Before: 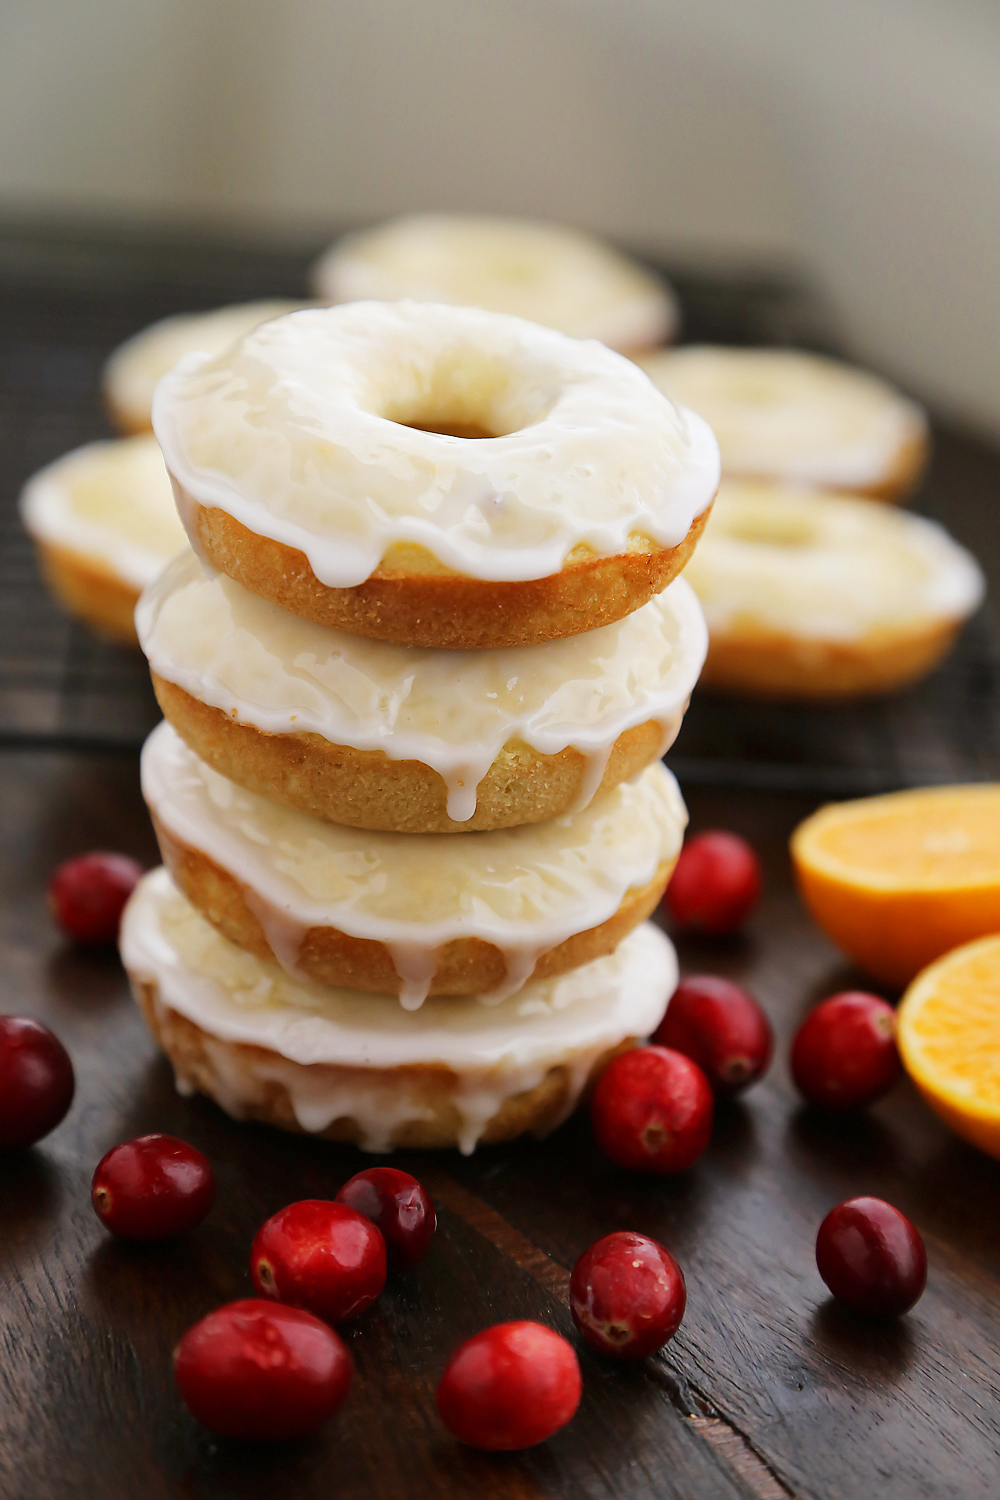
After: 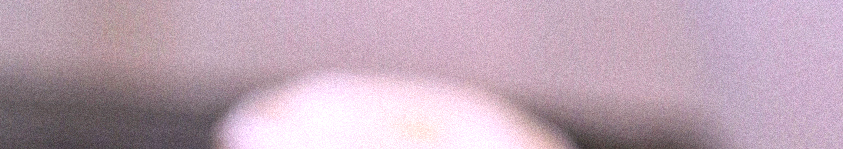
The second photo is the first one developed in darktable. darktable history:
exposure: exposure 0.785 EV, compensate highlight preservation false
grain: coarseness 9.38 ISO, strength 34.99%, mid-tones bias 0%
crop and rotate: left 9.644%, top 9.491%, right 6.021%, bottom 80.509%
local contrast: on, module defaults
rgb levels: preserve colors sum RGB, levels [[0.038, 0.433, 0.934], [0, 0.5, 1], [0, 0.5, 1]]
sharpen: amount 0.575
white balance: emerald 1
color correction: highlights a* 15.03, highlights b* -25.07
